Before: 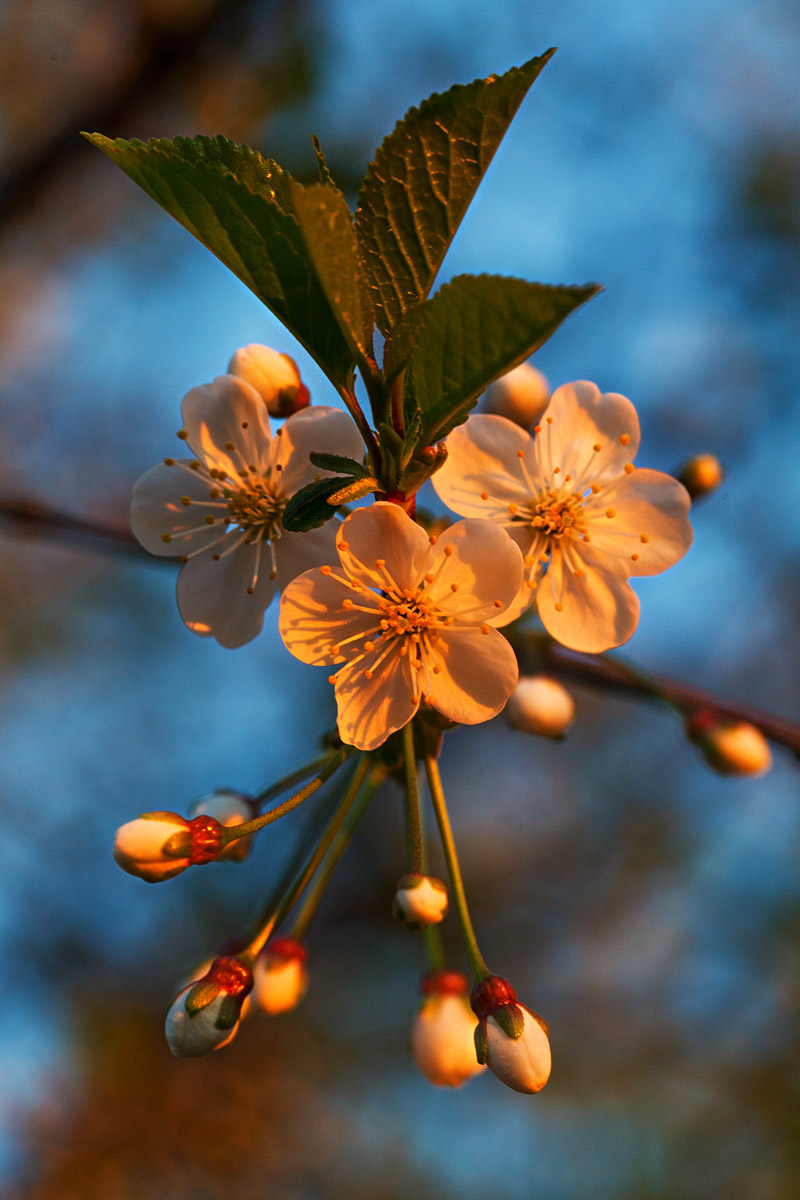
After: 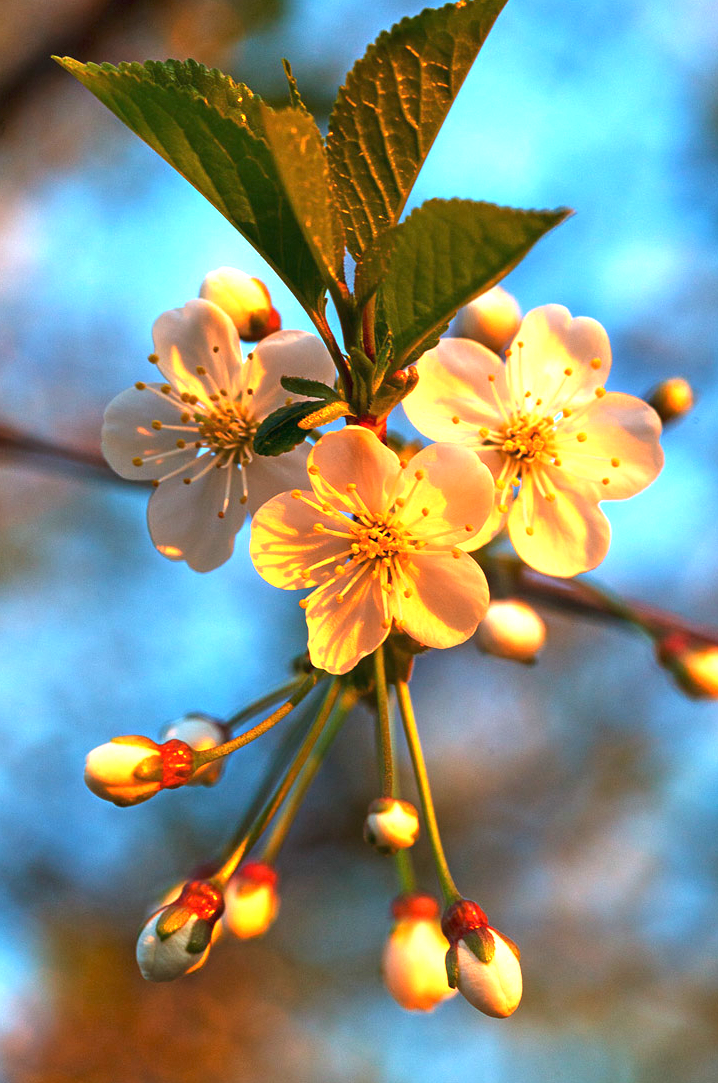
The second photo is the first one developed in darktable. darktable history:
exposure: black level correction 0, exposure 1.527 EV, compensate exposure bias true, compensate highlight preservation false
crop: left 3.637%, top 6.385%, right 6.59%, bottom 3.287%
